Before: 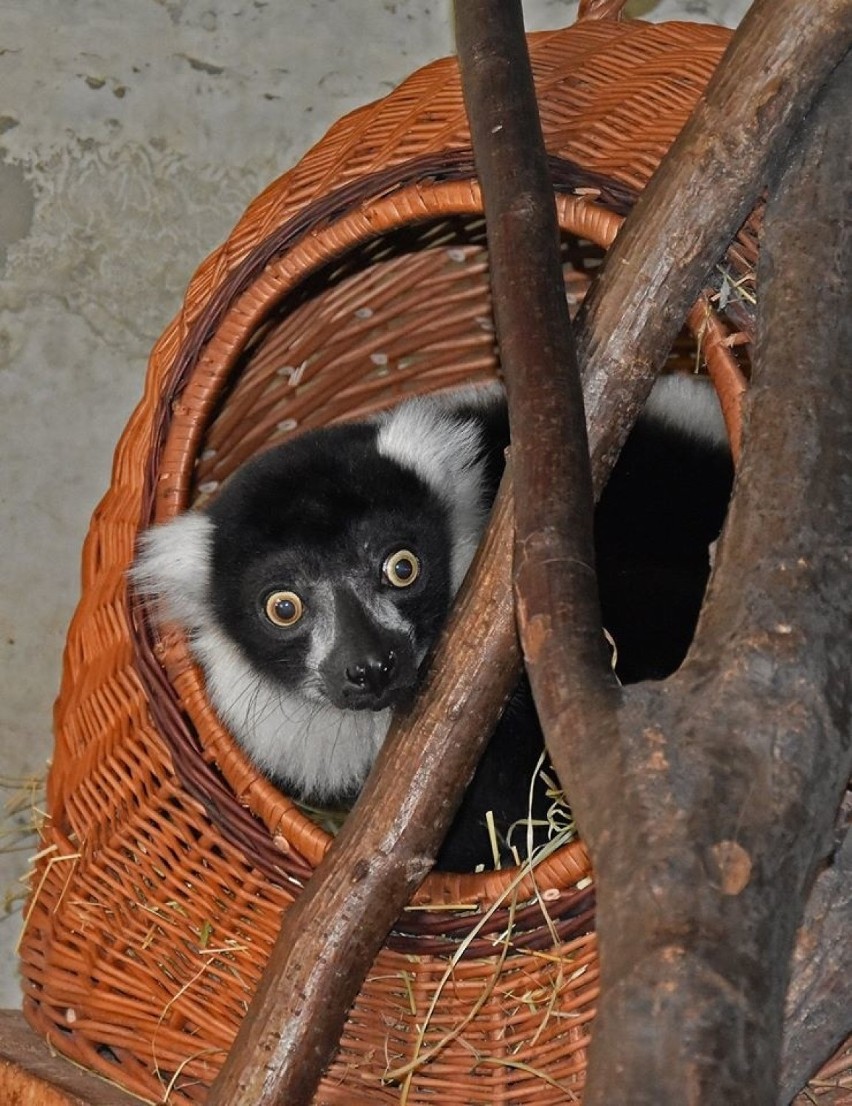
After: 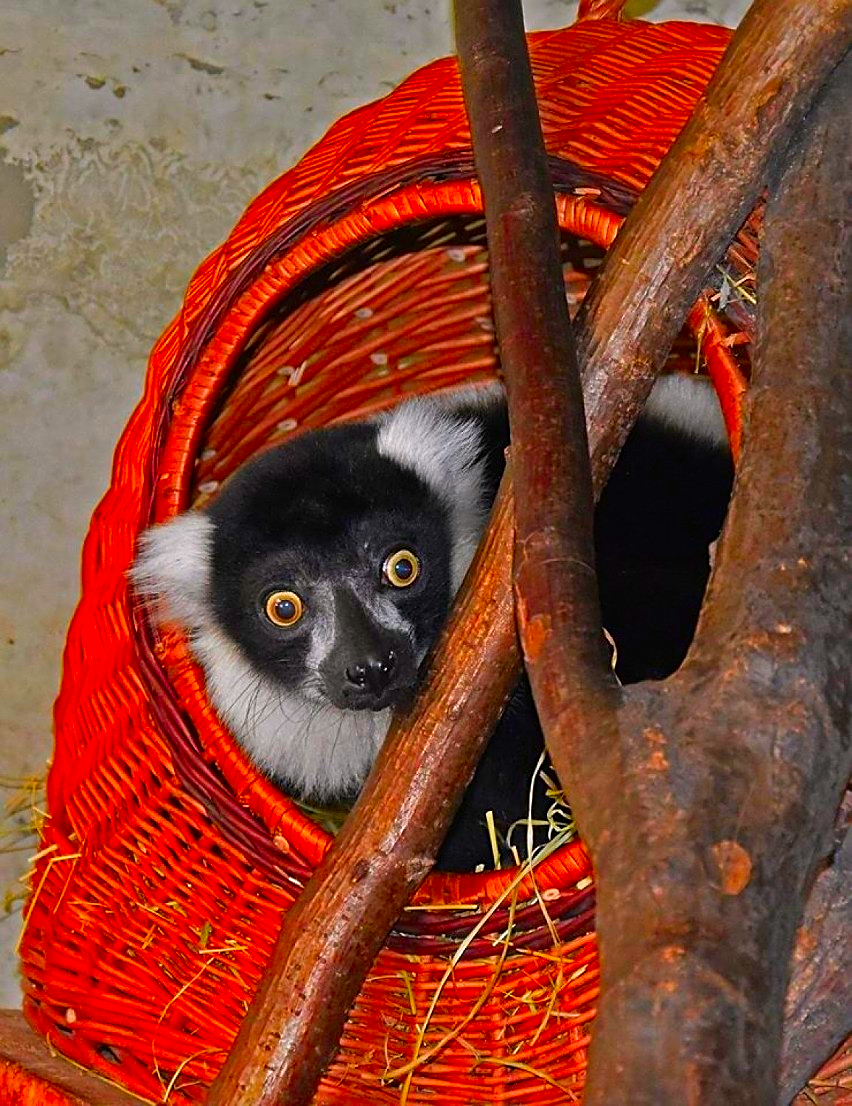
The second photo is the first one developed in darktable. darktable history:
color correction: highlights a* 1.59, highlights b* -1.7, saturation 2.48
sharpen: on, module defaults
